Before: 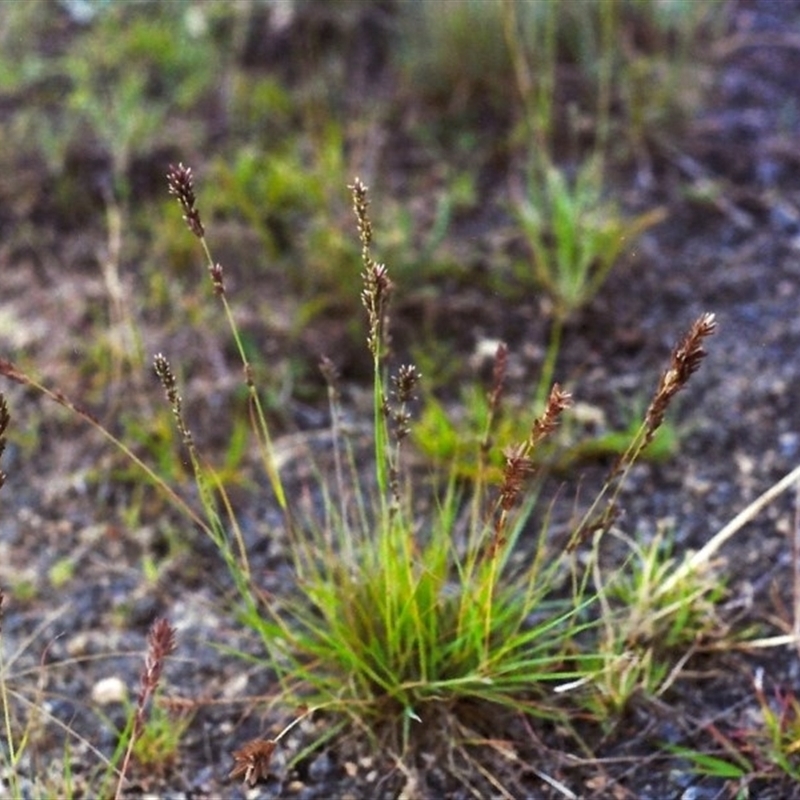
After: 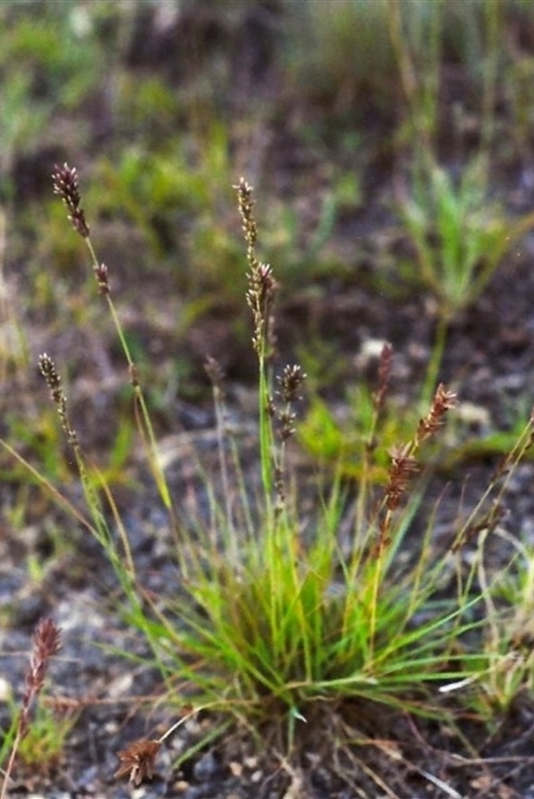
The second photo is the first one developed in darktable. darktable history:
crop and rotate: left 14.487%, right 18.689%
